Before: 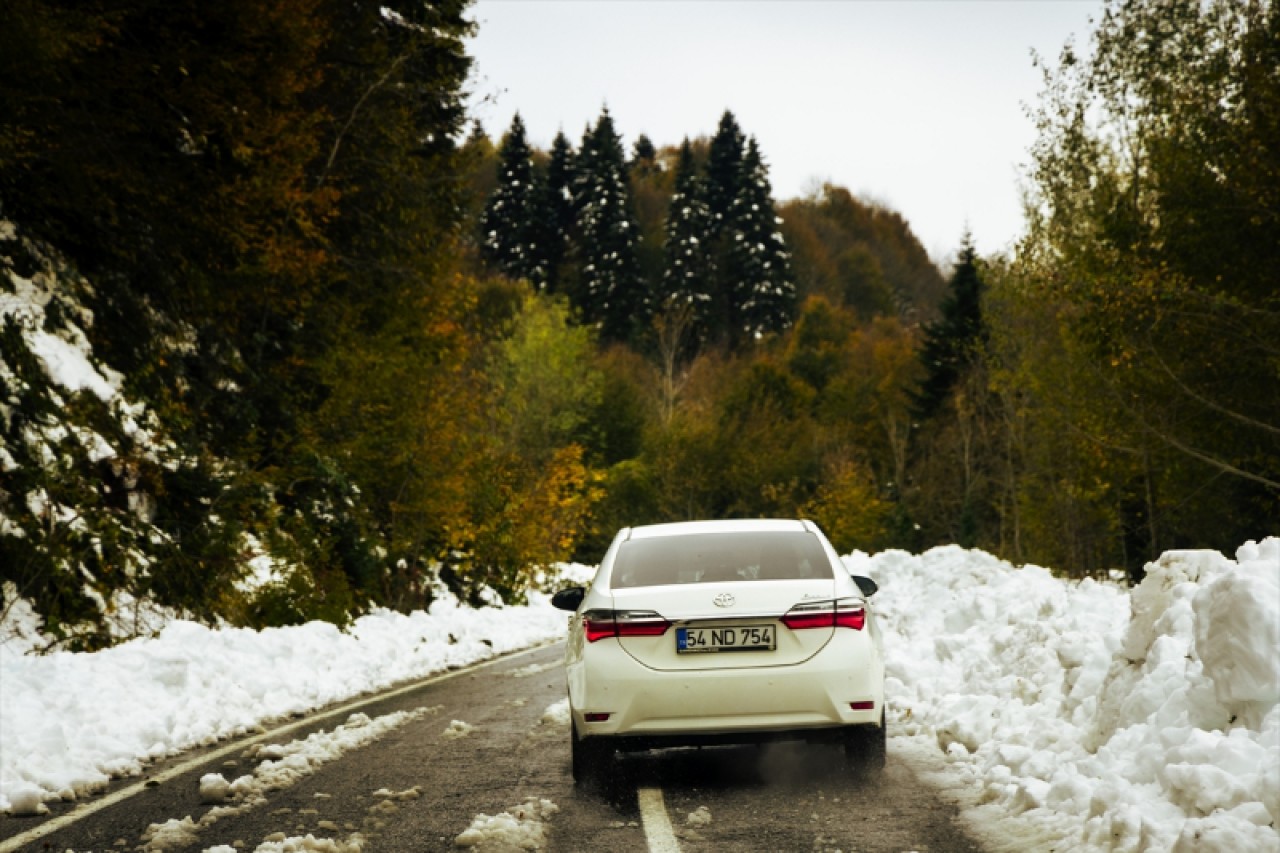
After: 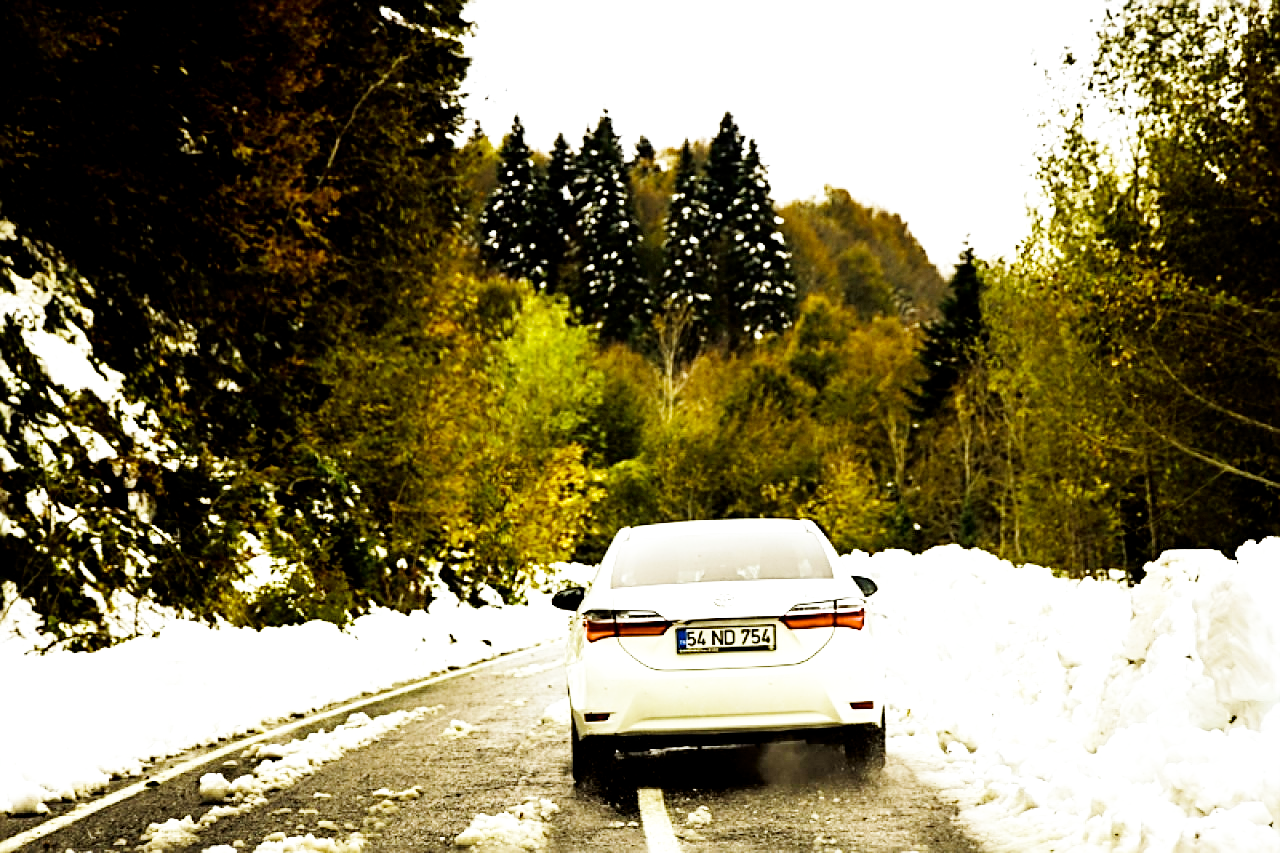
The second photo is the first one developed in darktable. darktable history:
base curve: curves: ch0 [(0, 0.003) (0.001, 0.002) (0.006, 0.004) (0.02, 0.022) (0.048, 0.086) (0.094, 0.234) (0.162, 0.431) (0.258, 0.629) (0.385, 0.8) (0.548, 0.918) (0.751, 0.988) (1, 1)], preserve colors none
exposure: black level correction 0.001, exposure 0.601 EV, compensate highlight preservation false
color zones: curves: ch2 [(0, 0.558) (0.066, 0.578) (0.286, 0.504) (0.429, 0.5) (0.571, 0.5) (0.714, 0.5) (0.857, 0.5) (1, 0.558)]
sharpen: radius 2.675, amount 0.669
levels: levels [0.023, 0.511, 1]
fill light: exposure -1.38 EV
color balance: mode lift, gamma, gain (sRGB), lift [1, 1.028, 1, 0.973]
